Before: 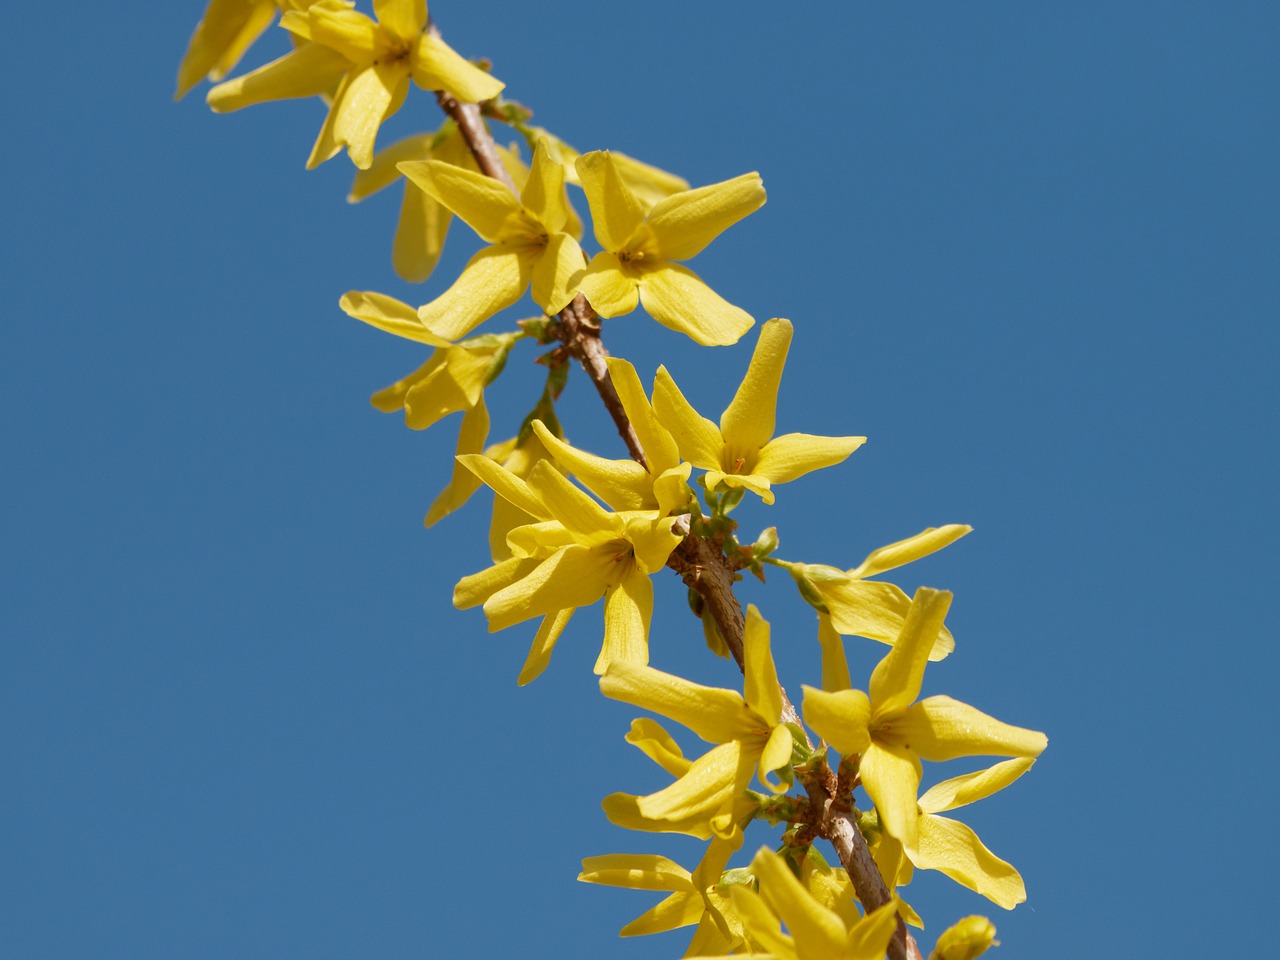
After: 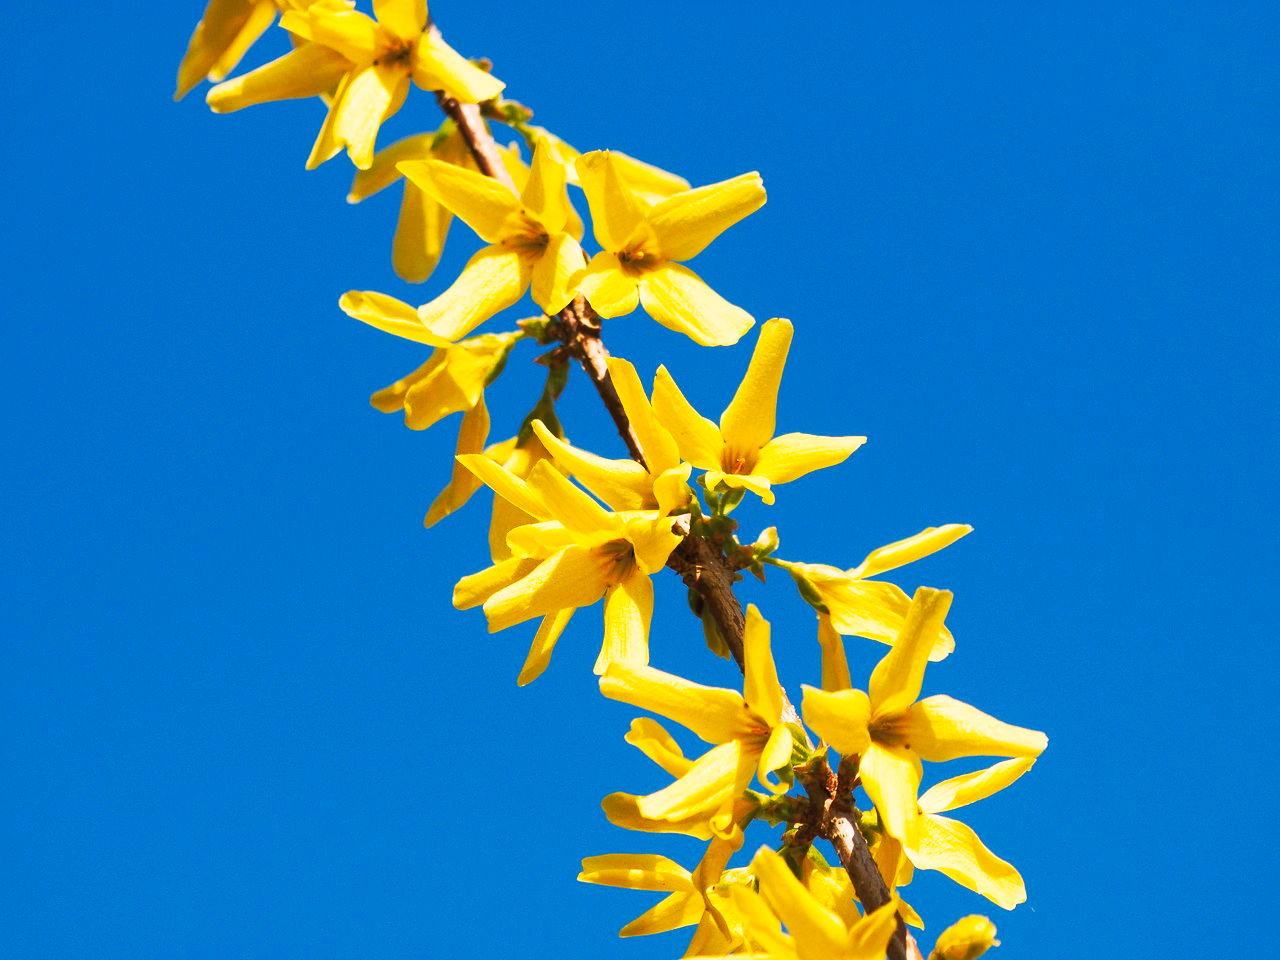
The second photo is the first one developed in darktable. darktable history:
color correction: highlights a* 5.38, highlights b* 5.3, shadows a* -4.26, shadows b* -5.11
tone curve: curves: ch0 [(0, 0) (0.003, 0.003) (0.011, 0.008) (0.025, 0.018) (0.044, 0.04) (0.069, 0.062) (0.1, 0.09) (0.136, 0.121) (0.177, 0.158) (0.224, 0.197) (0.277, 0.255) (0.335, 0.314) (0.399, 0.391) (0.468, 0.496) (0.543, 0.683) (0.623, 0.801) (0.709, 0.883) (0.801, 0.94) (0.898, 0.984) (1, 1)], preserve colors none
